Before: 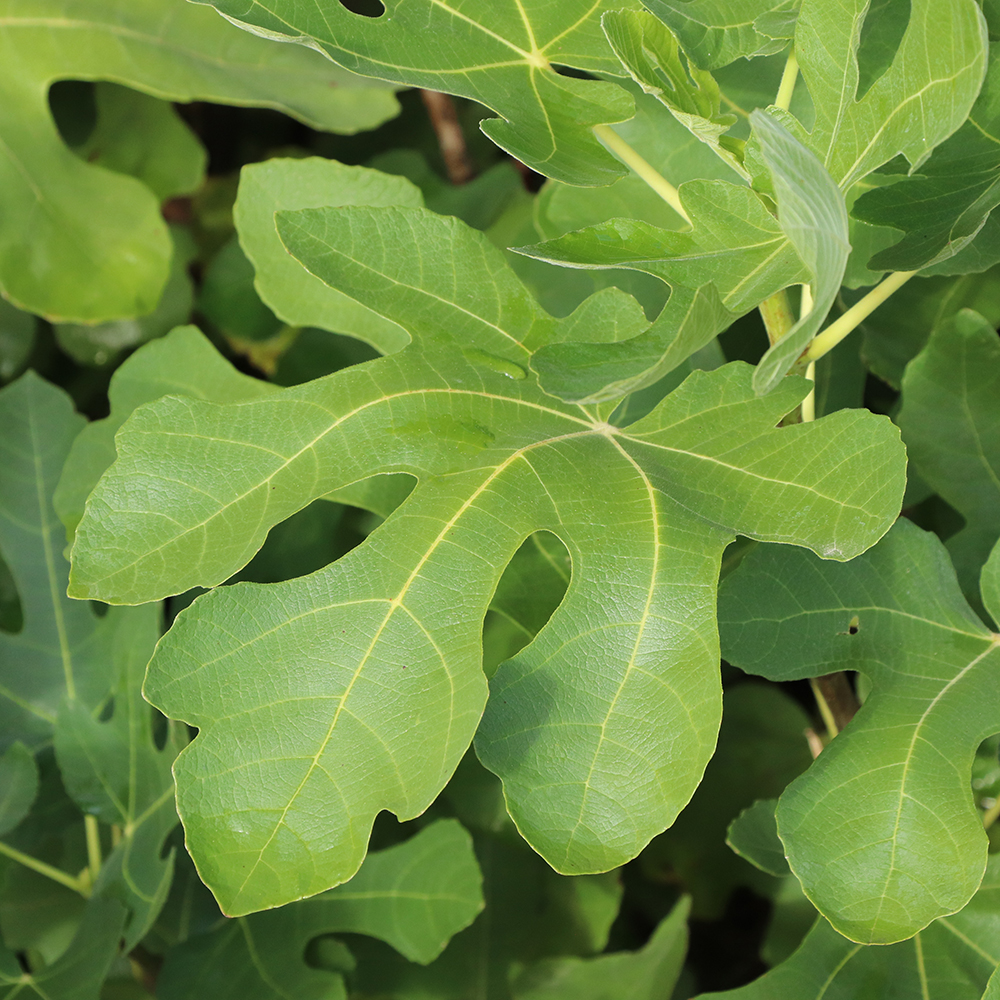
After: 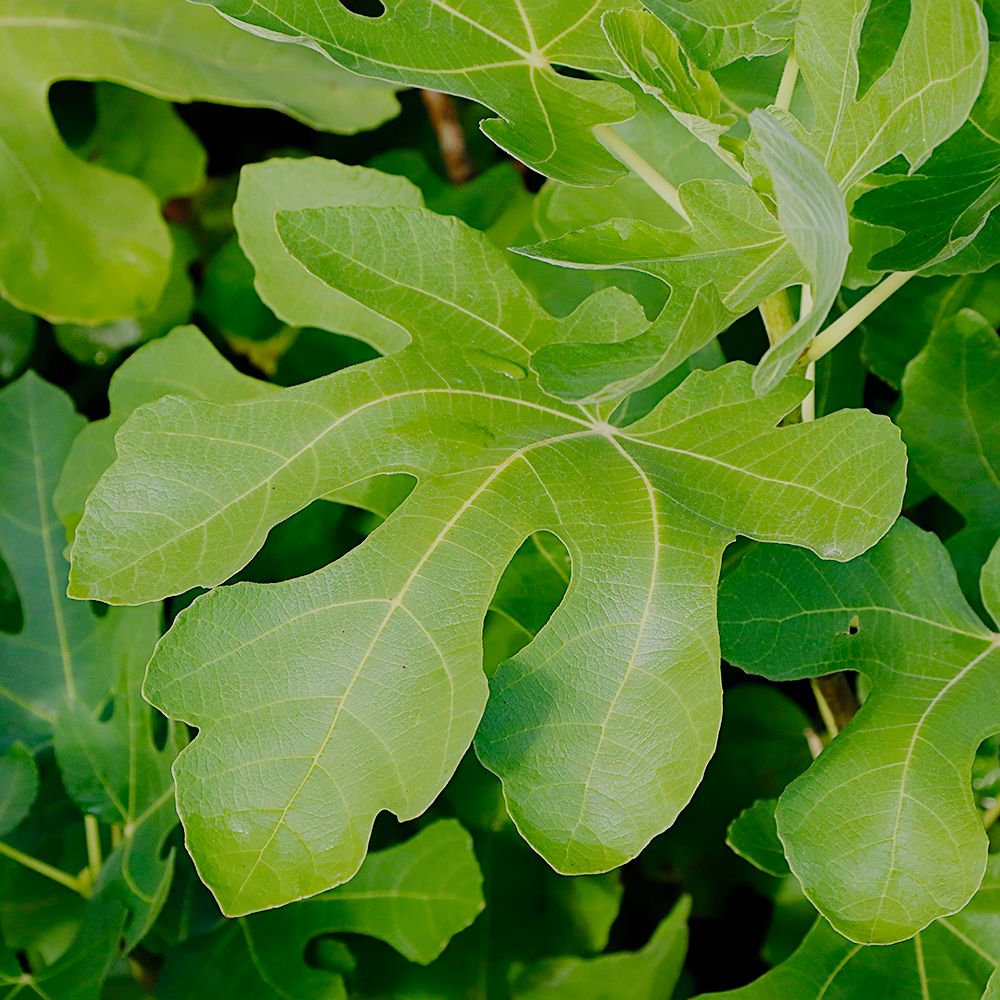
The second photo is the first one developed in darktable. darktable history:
color balance rgb: shadows lift › chroma 2.055%, shadows lift › hue 250.81°, power › chroma 1.005%, power › hue 257.27°, perceptual saturation grading › global saturation 34.579%, perceptual saturation grading › highlights -29.863%, perceptual saturation grading › shadows 35.844%
sharpen: on, module defaults
filmic rgb: black relative exposure -6.98 EV, white relative exposure 5.63 EV, hardness 2.85, preserve chrominance no, color science v5 (2021)
